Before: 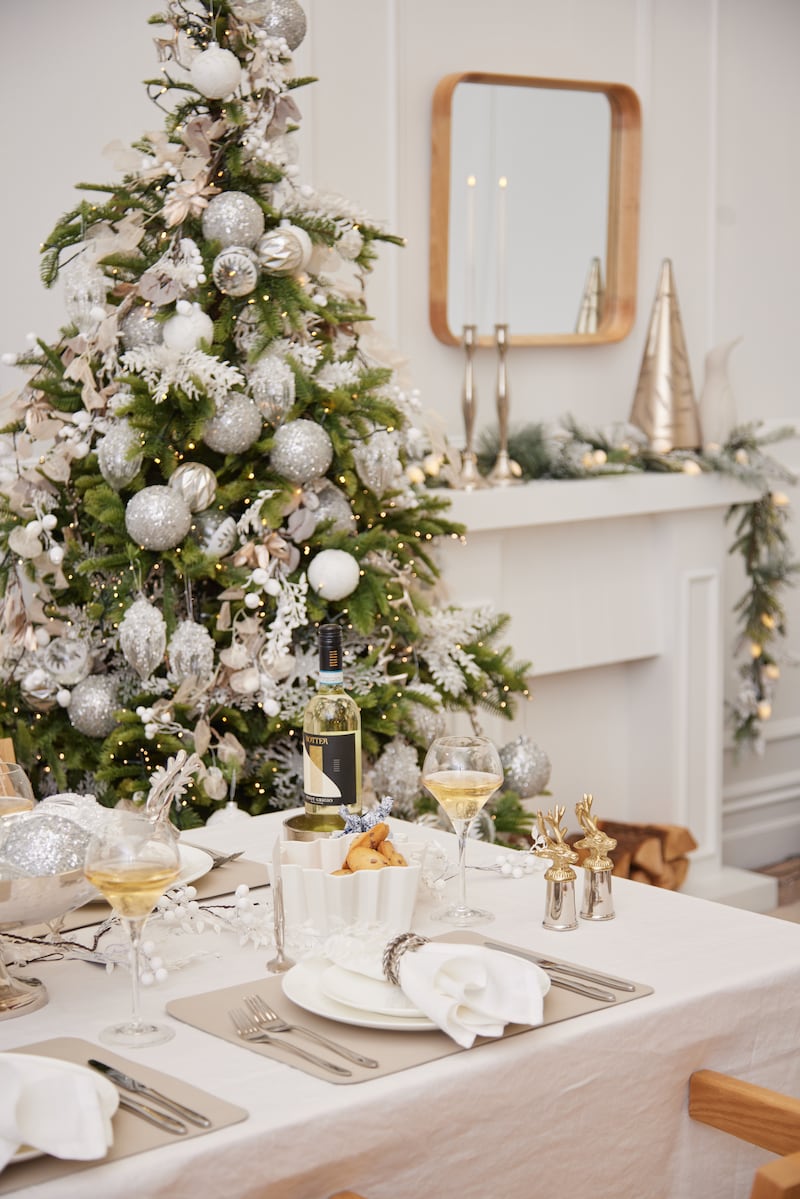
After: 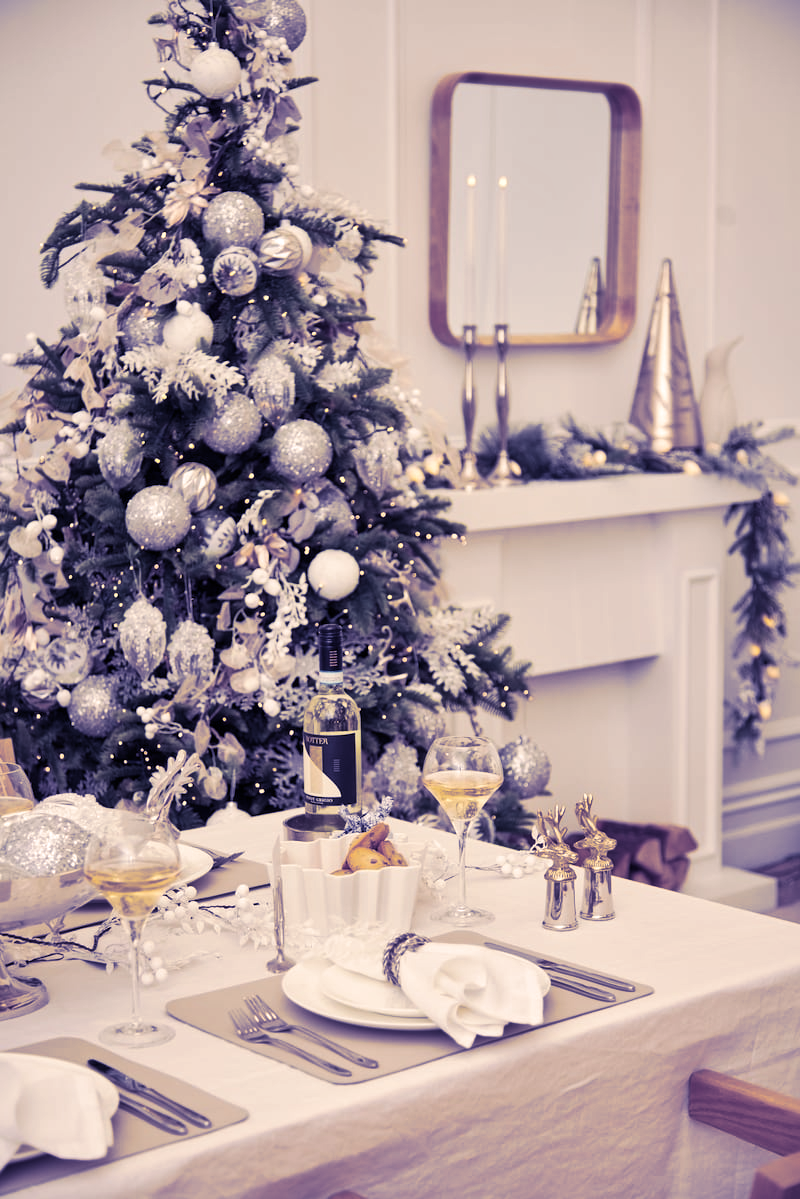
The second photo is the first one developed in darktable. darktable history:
local contrast: mode bilateral grid, contrast 20, coarseness 50, detail 132%, midtone range 0.2
split-toning: shadows › hue 242.67°, shadows › saturation 0.733, highlights › hue 45.33°, highlights › saturation 0.667, balance -53.304, compress 21.15%
color correction: highlights a* 5.81, highlights b* 4.84
